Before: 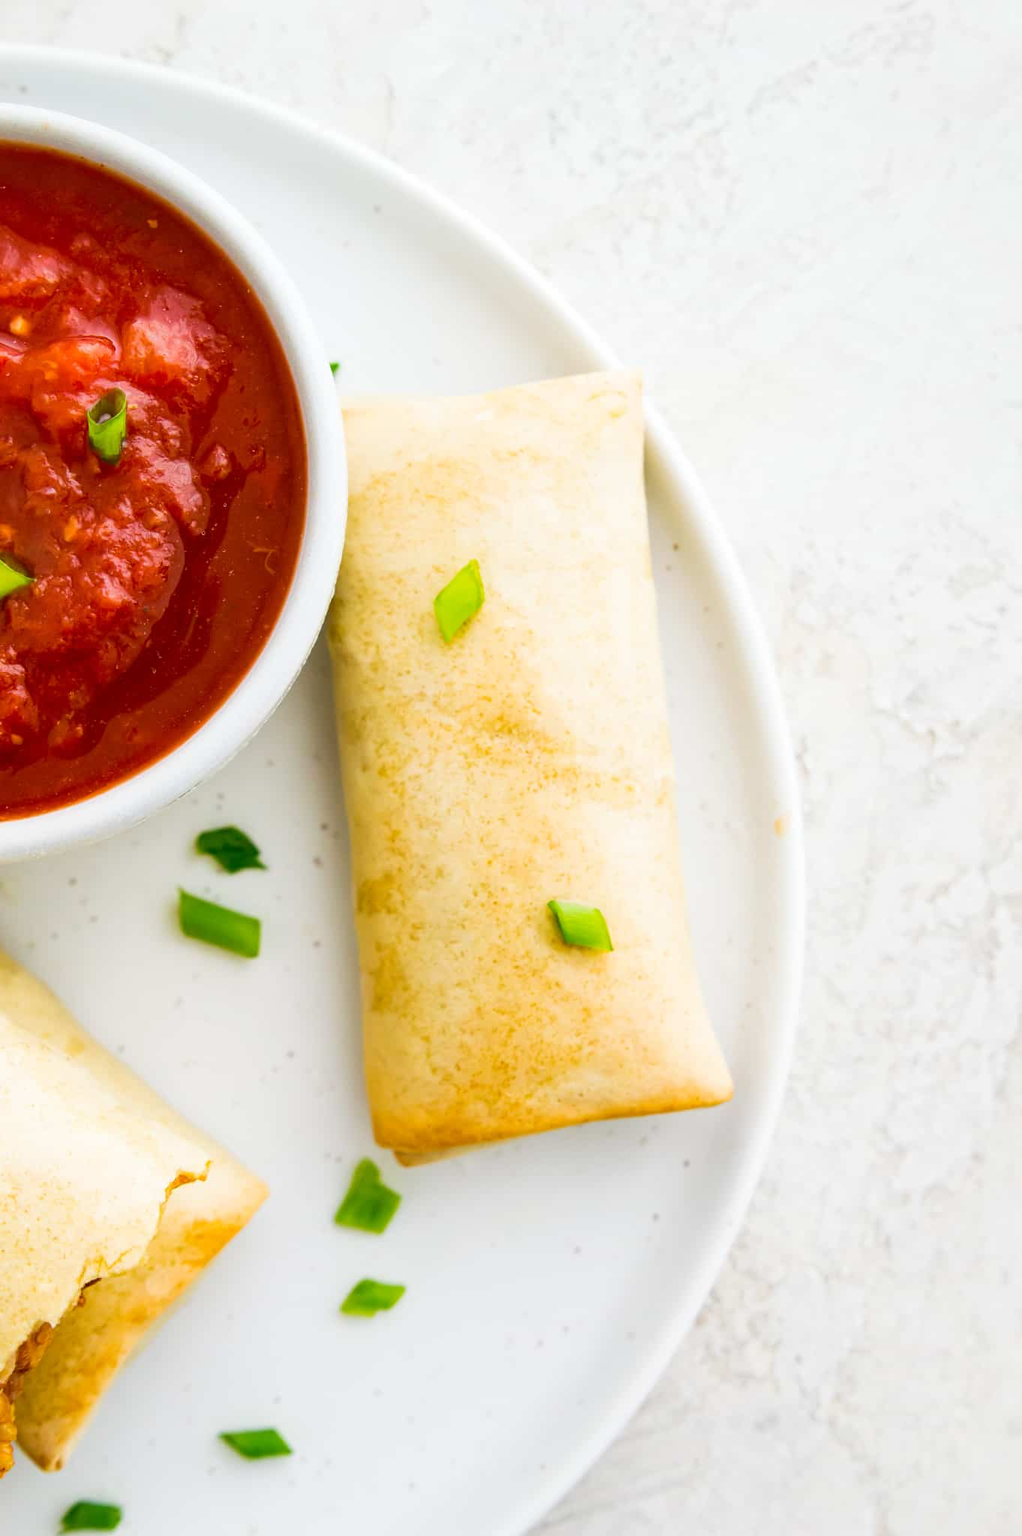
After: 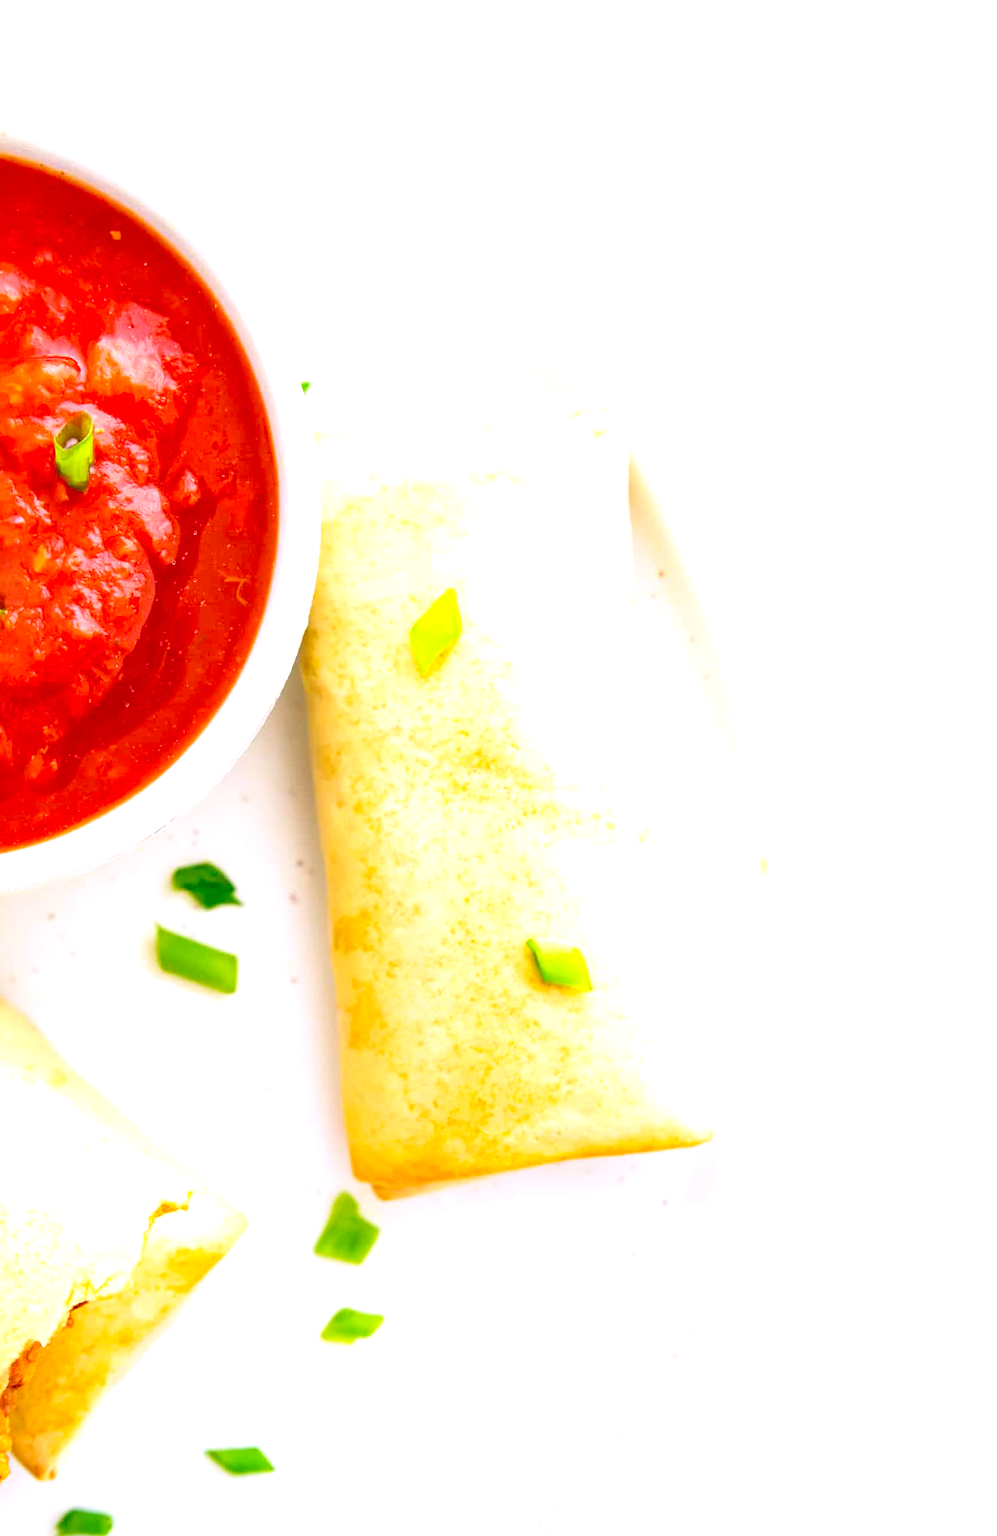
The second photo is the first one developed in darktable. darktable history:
white balance: red 1.05, blue 1.072
rotate and perspective: rotation 0.074°, lens shift (vertical) 0.096, lens shift (horizontal) -0.041, crop left 0.043, crop right 0.952, crop top 0.024, crop bottom 0.979
levels: levels [0.036, 0.364, 0.827]
